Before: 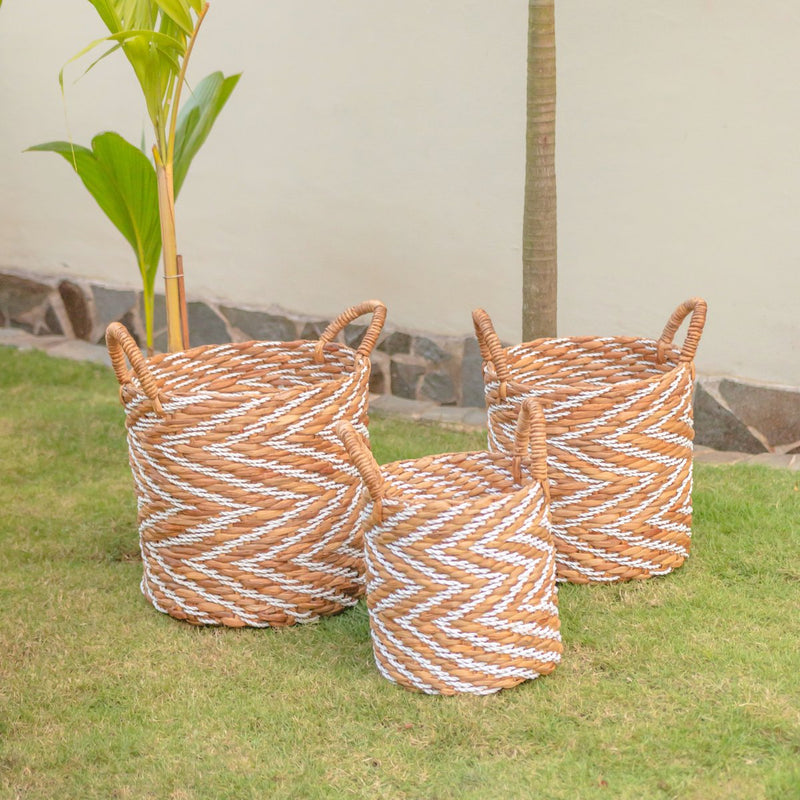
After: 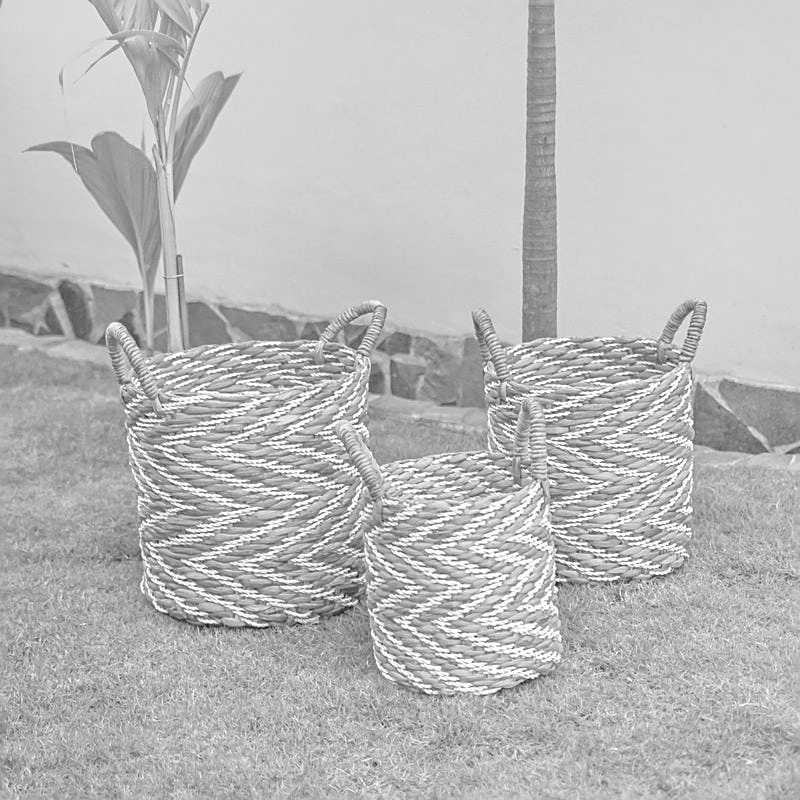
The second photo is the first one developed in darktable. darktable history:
shadows and highlights: shadows 62.66, white point adjustment 0.37, highlights -34.44, compress 83.82%
sharpen: on, module defaults
tone equalizer: -7 EV 0.15 EV, -6 EV 0.6 EV, -5 EV 1.15 EV, -4 EV 1.33 EV, -3 EV 1.15 EV, -2 EV 0.6 EV, -1 EV 0.15 EV, mask exposure compensation -0.5 EV
rgb levels: preserve colors max RGB
monochrome: a 32, b 64, size 2.3, highlights 1
